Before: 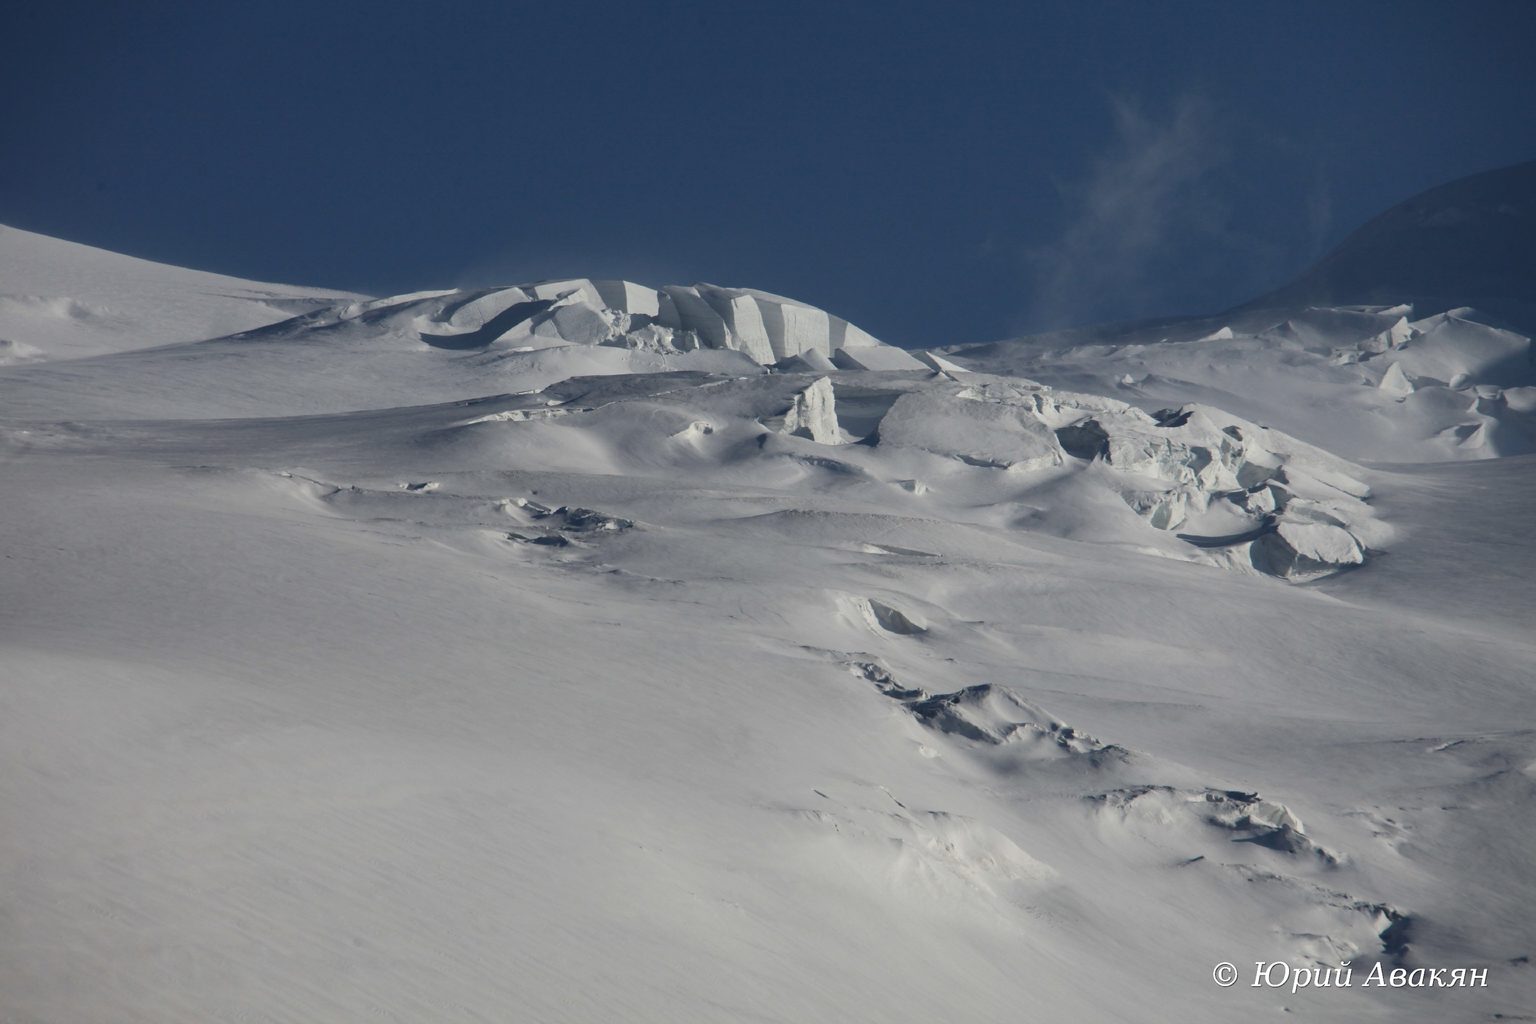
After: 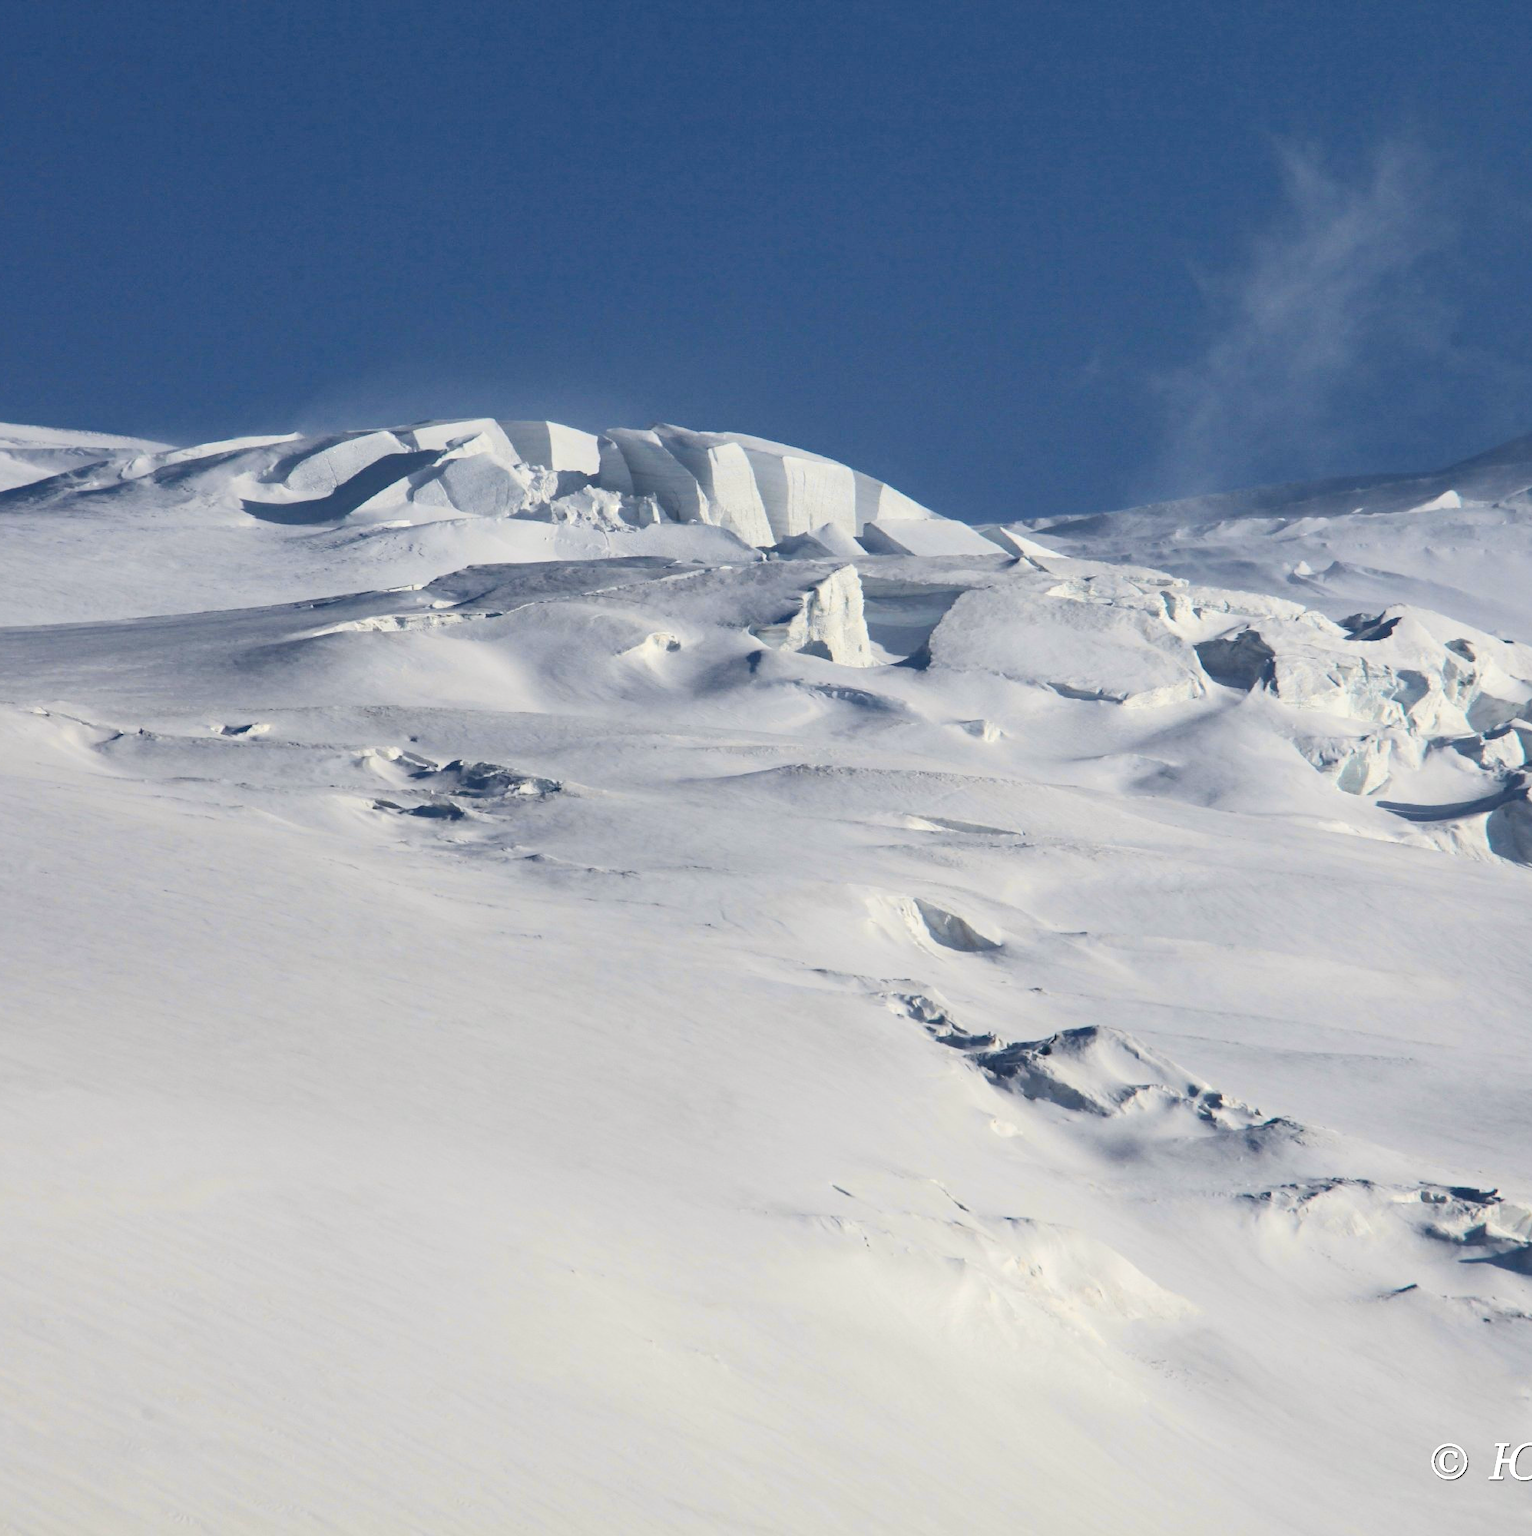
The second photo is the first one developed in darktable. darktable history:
crop: left 16.899%, right 16.556%
tone curve: curves: ch0 [(0, 0.039) (0.104, 0.094) (0.285, 0.301) (0.689, 0.764) (0.89, 0.926) (0.994, 0.971)]; ch1 [(0, 0) (0.337, 0.249) (0.437, 0.411) (0.485, 0.487) (0.515, 0.514) (0.566, 0.563) (0.641, 0.655) (1, 1)]; ch2 [(0, 0) (0.314, 0.301) (0.421, 0.411) (0.502, 0.505) (0.528, 0.54) (0.557, 0.555) (0.612, 0.583) (0.722, 0.67) (1, 1)], color space Lab, independent channels, preserve colors none
base curve: curves: ch0 [(0, 0) (0.262, 0.32) (0.722, 0.705) (1, 1)]
haze removal: strength 0.12, distance 0.25, compatibility mode true, adaptive false
exposure: black level correction 0.001, exposure 0.5 EV, compensate exposure bias true, compensate highlight preservation false
